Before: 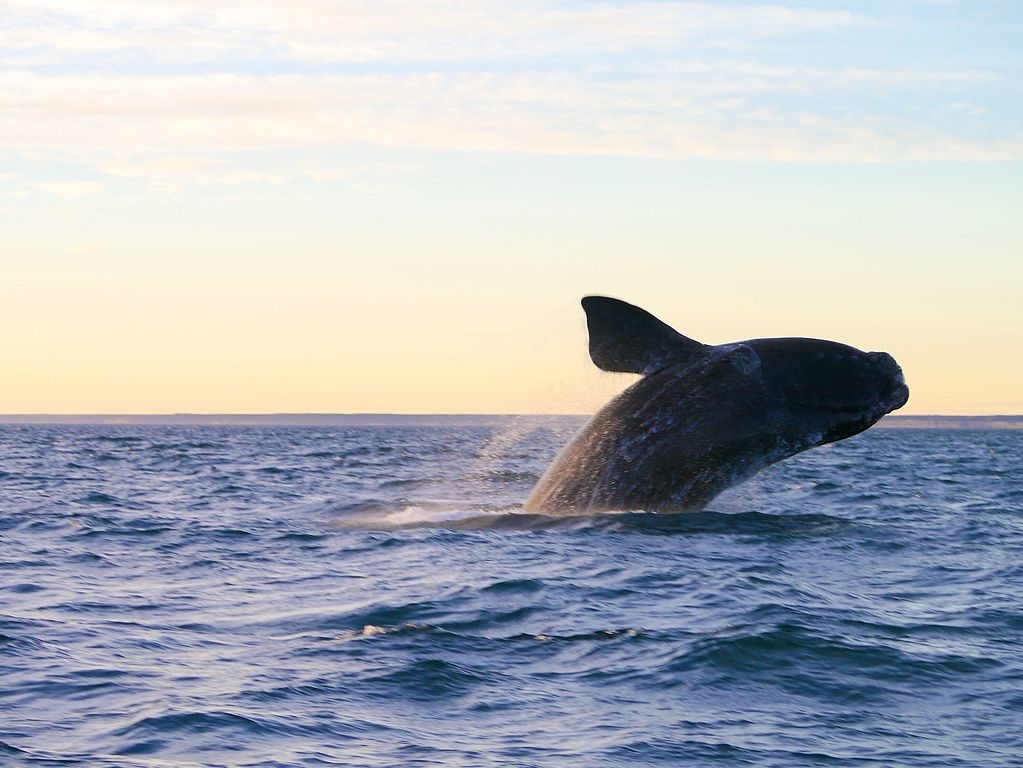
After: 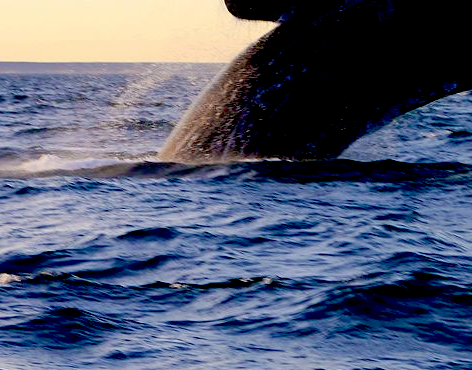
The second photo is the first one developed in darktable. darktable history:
crop: left 35.708%, top 45.895%, right 18.083%, bottom 5.865%
exposure: black level correction 0.057, compensate highlight preservation false
